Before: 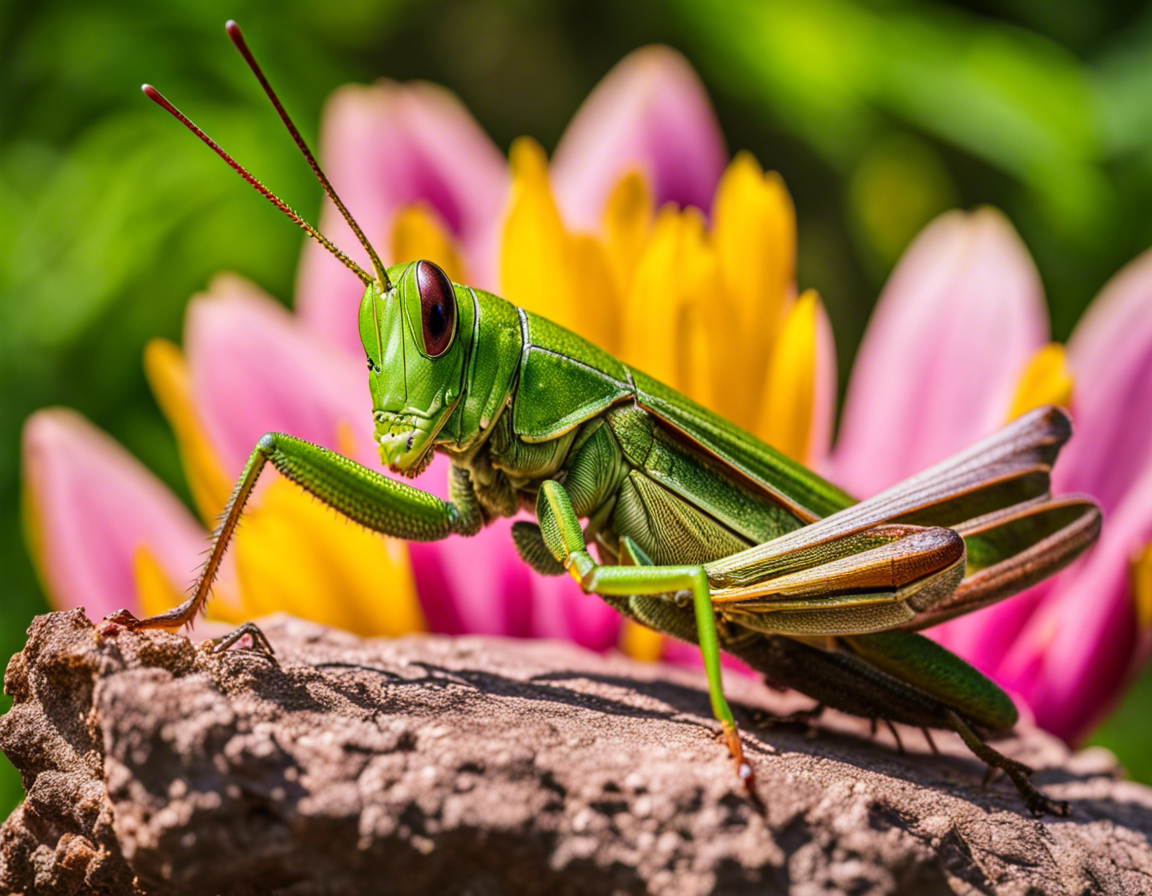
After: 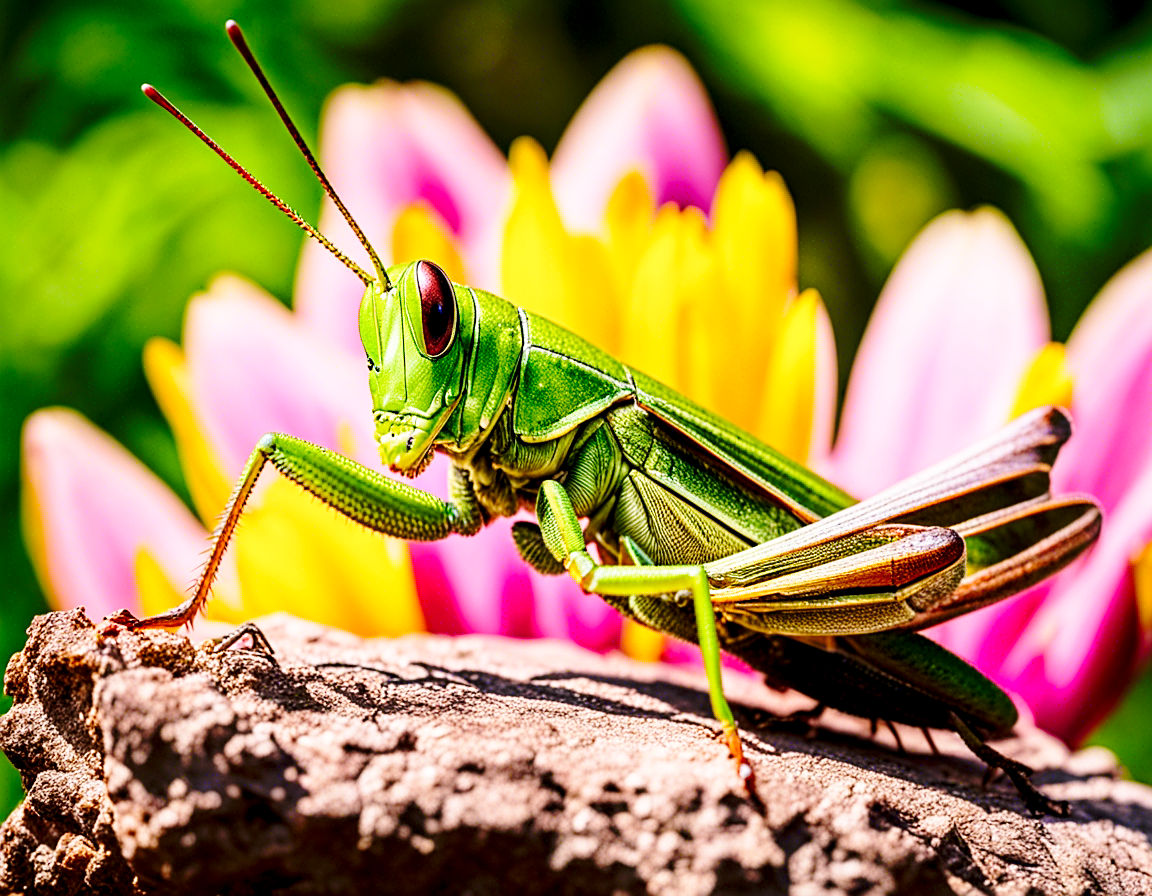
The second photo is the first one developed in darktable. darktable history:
exposure: black level correction 0.01, exposure 0.014 EV, compensate highlight preservation false
shadows and highlights: shadows -40.15, highlights 62.88, soften with gaussian
base curve: curves: ch0 [(0, 0) (0.036, 0.037) (0.121, 0.228) (0.46, 0.76) (0.859, 0.983) (1, 1)], preserve colors none
sharpen: on, module defaults
